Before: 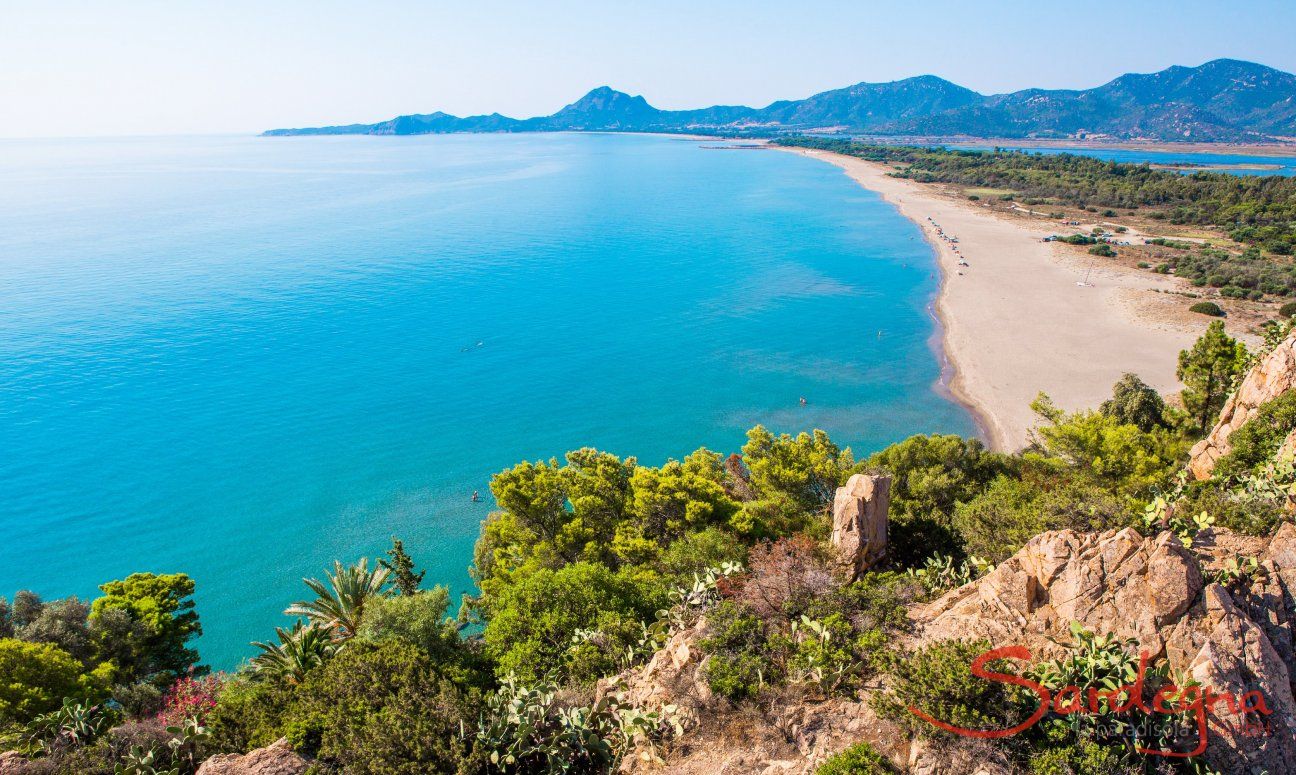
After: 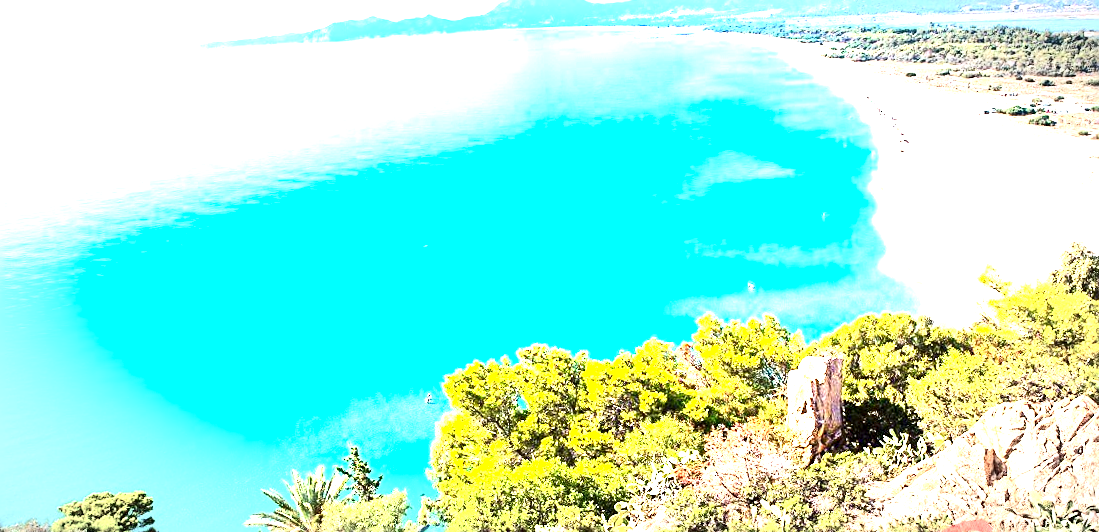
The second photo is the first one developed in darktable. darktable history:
rotate and perspective: rotation -3°, crop left 0.031, crop right 0.968, crop top 0.07, crop bottom 0.93
sharpen: on, module defaults
exposure: exposure 2.207 EV, compensate highlight preservation false
levels: levels [0, 0.43, 0.859]
contrast brightness saturation: contrast 0.28
local contrast: mode bilateral grid, contrast 20, coarseness 50, detail 120%, midtone range 0.2
vignetting: automatic ratio true
crop and rotate: left 2.425%, top 11.305%, right 9.6%, bottom 15.08%
